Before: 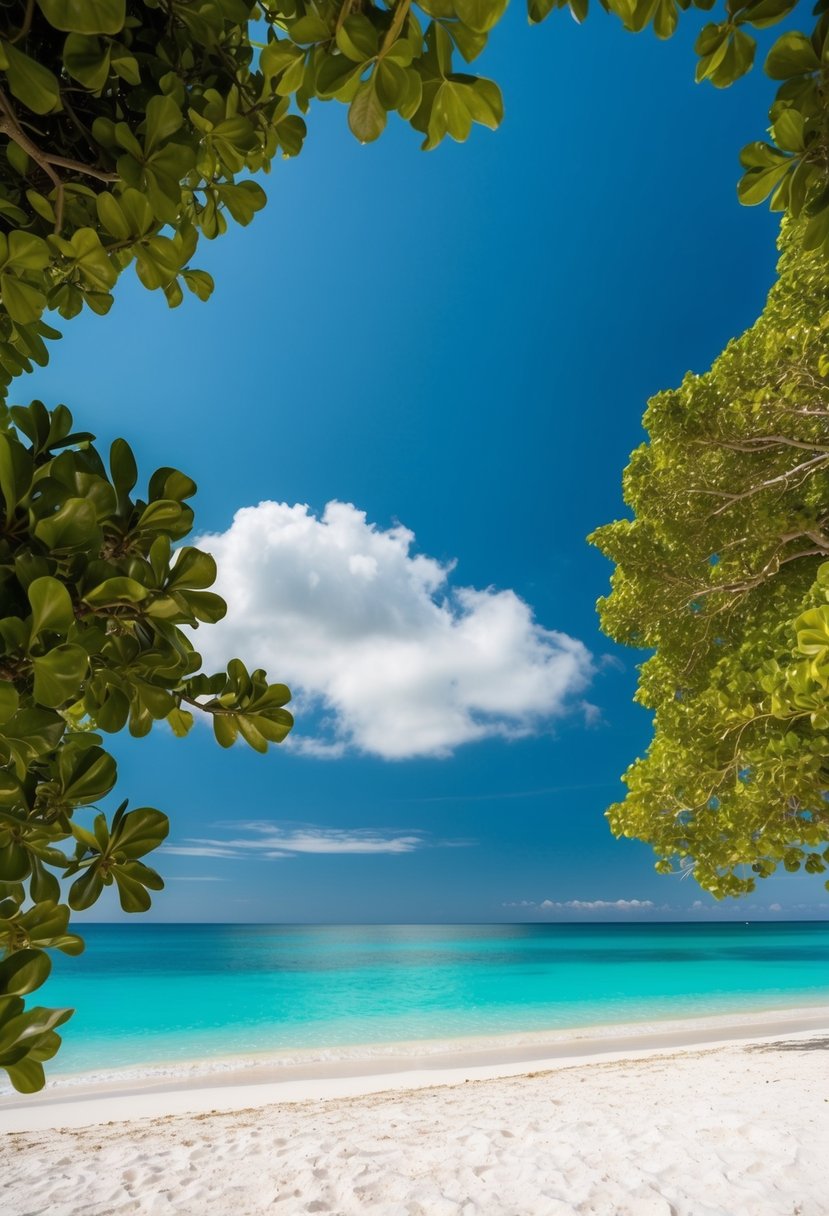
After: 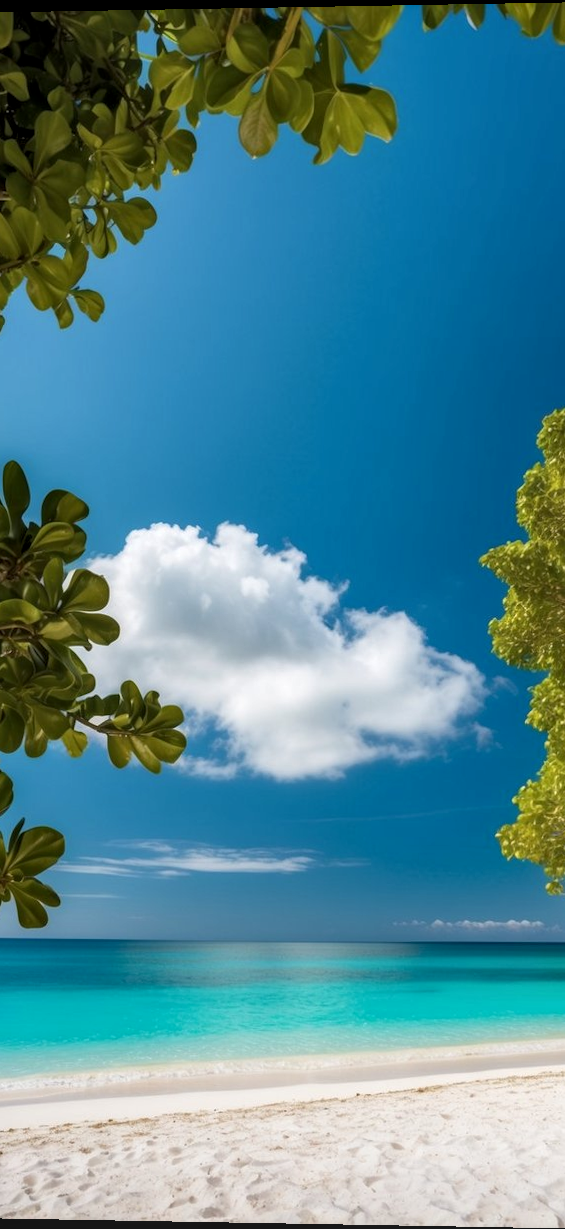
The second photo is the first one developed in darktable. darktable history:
rotate and perspective: lens shift (vertical) 0.048, lens shift (horizontal) -0.024, automatic cropping off
crop and rotate: left 13.342%, right 19.991%
local contrast: on, module defaults
